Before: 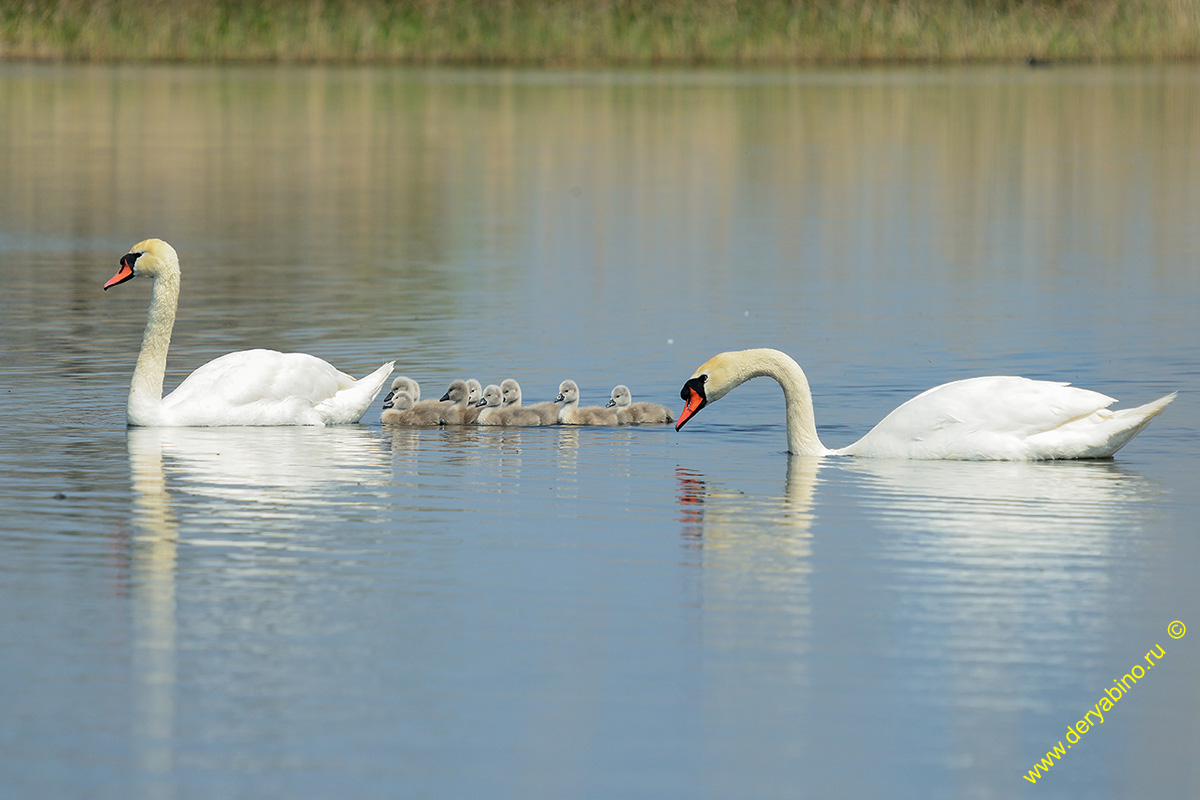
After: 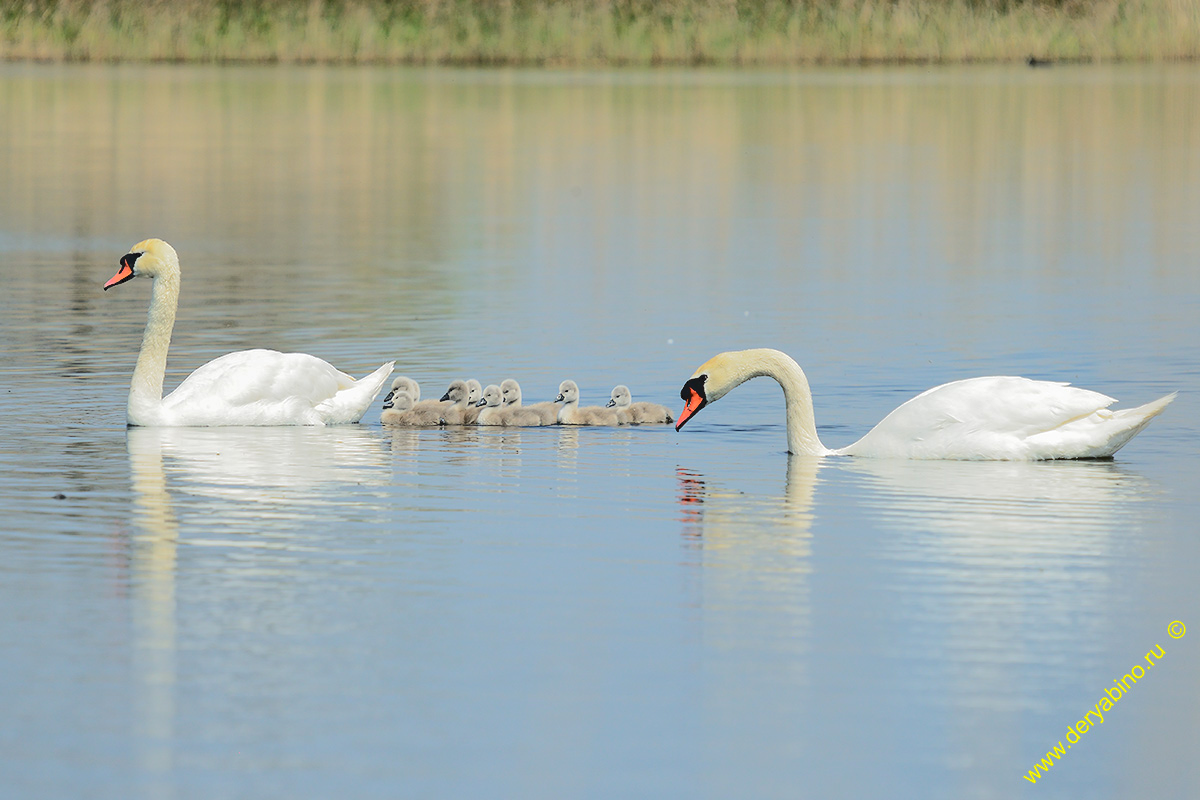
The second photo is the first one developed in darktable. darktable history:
tone curve: curves: ch0 [(0, 0) (0.003, 0.089) (0.011, 0.089) (0.025, 0.088) (0.044, 0.089) (0.069, 0.094) (0.1, 0.108) (0.136, 0.119) (0.177, 0.147) (0.224, 0.204) (0.277, 0.28) (0.335, 0.389) (0.399, 0.486) (0.468, 0.588) (0.543, 0.647) (0.623, 0.705) (0.709, 0.759) (0.801, 0.815) (0.898, 0.873) (1, 1)], color space Lab, independent channels, preserve colors none
